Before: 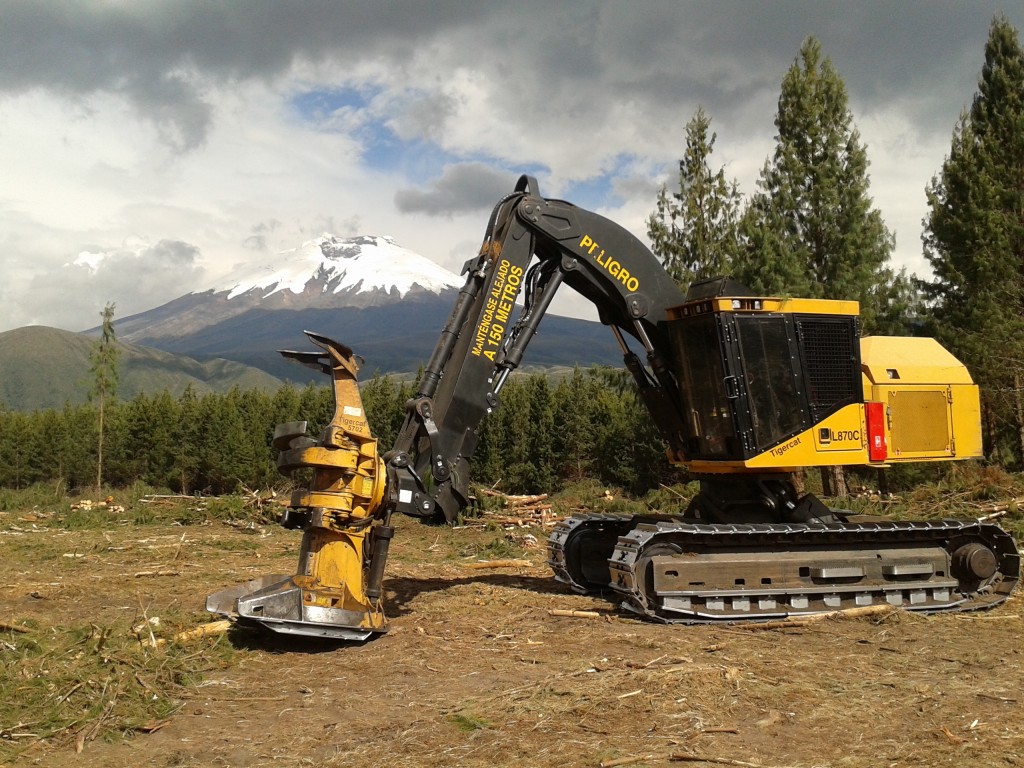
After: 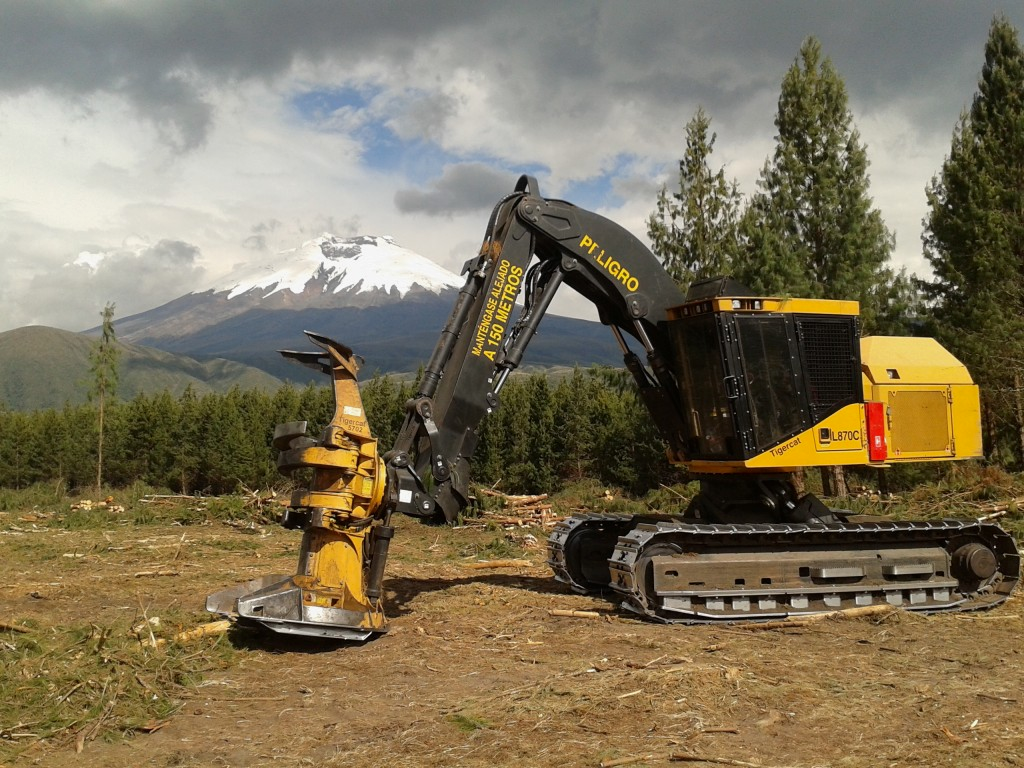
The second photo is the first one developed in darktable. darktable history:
shadows and highlights: shadows -20.25, white point adjustment -1.95, highlights -34.74
